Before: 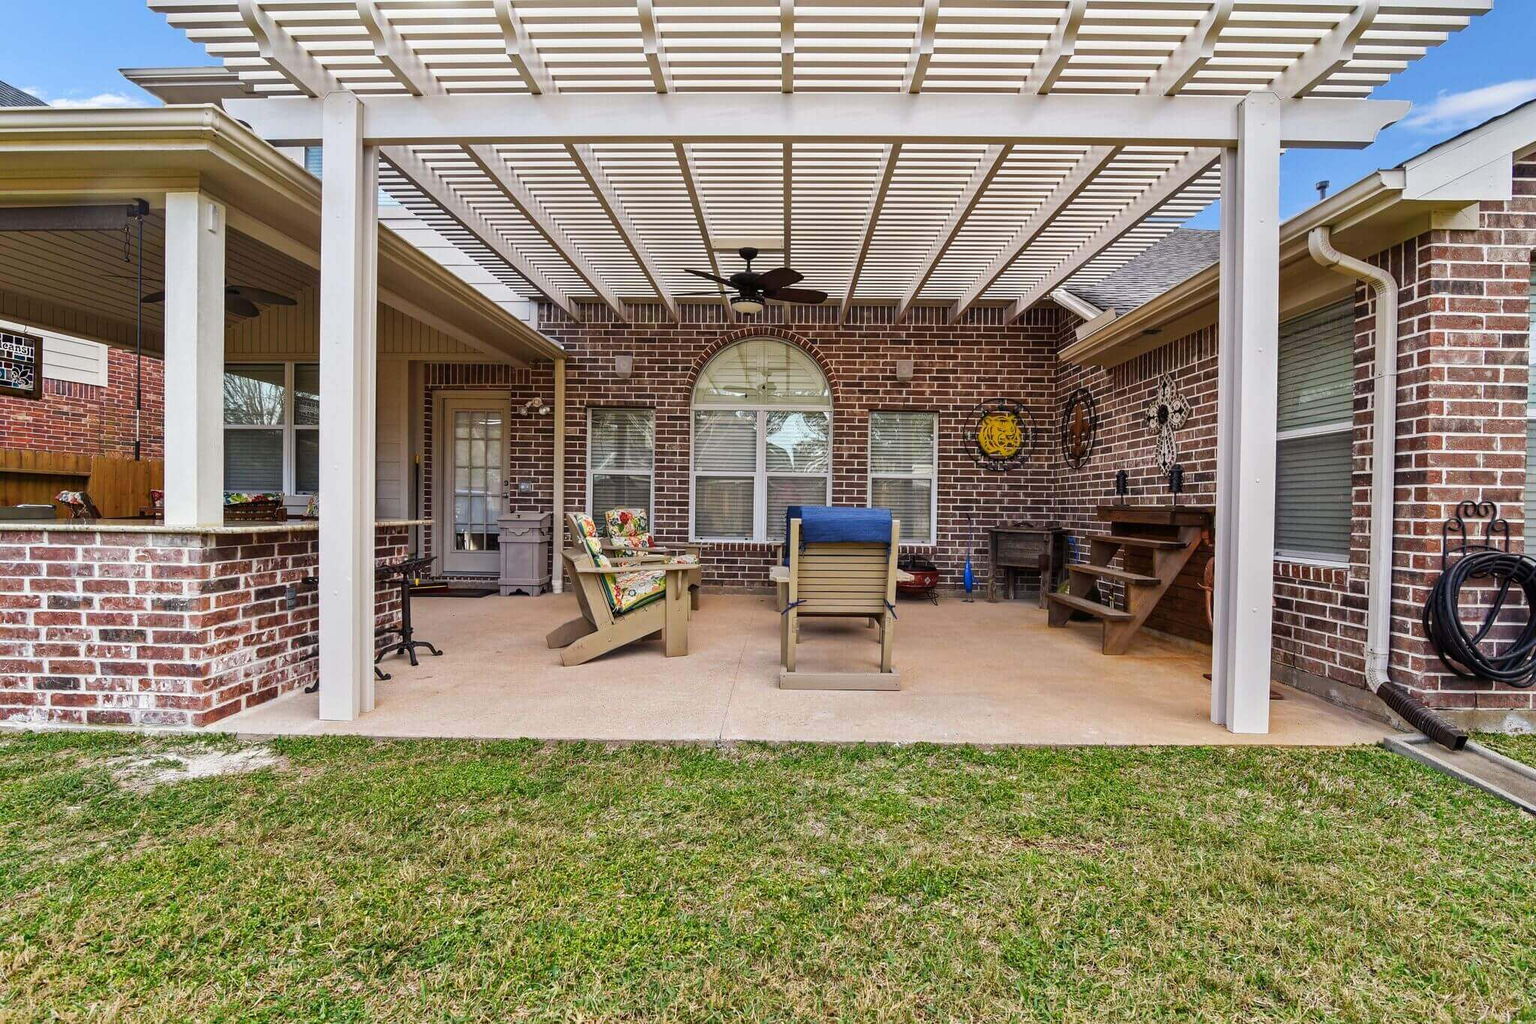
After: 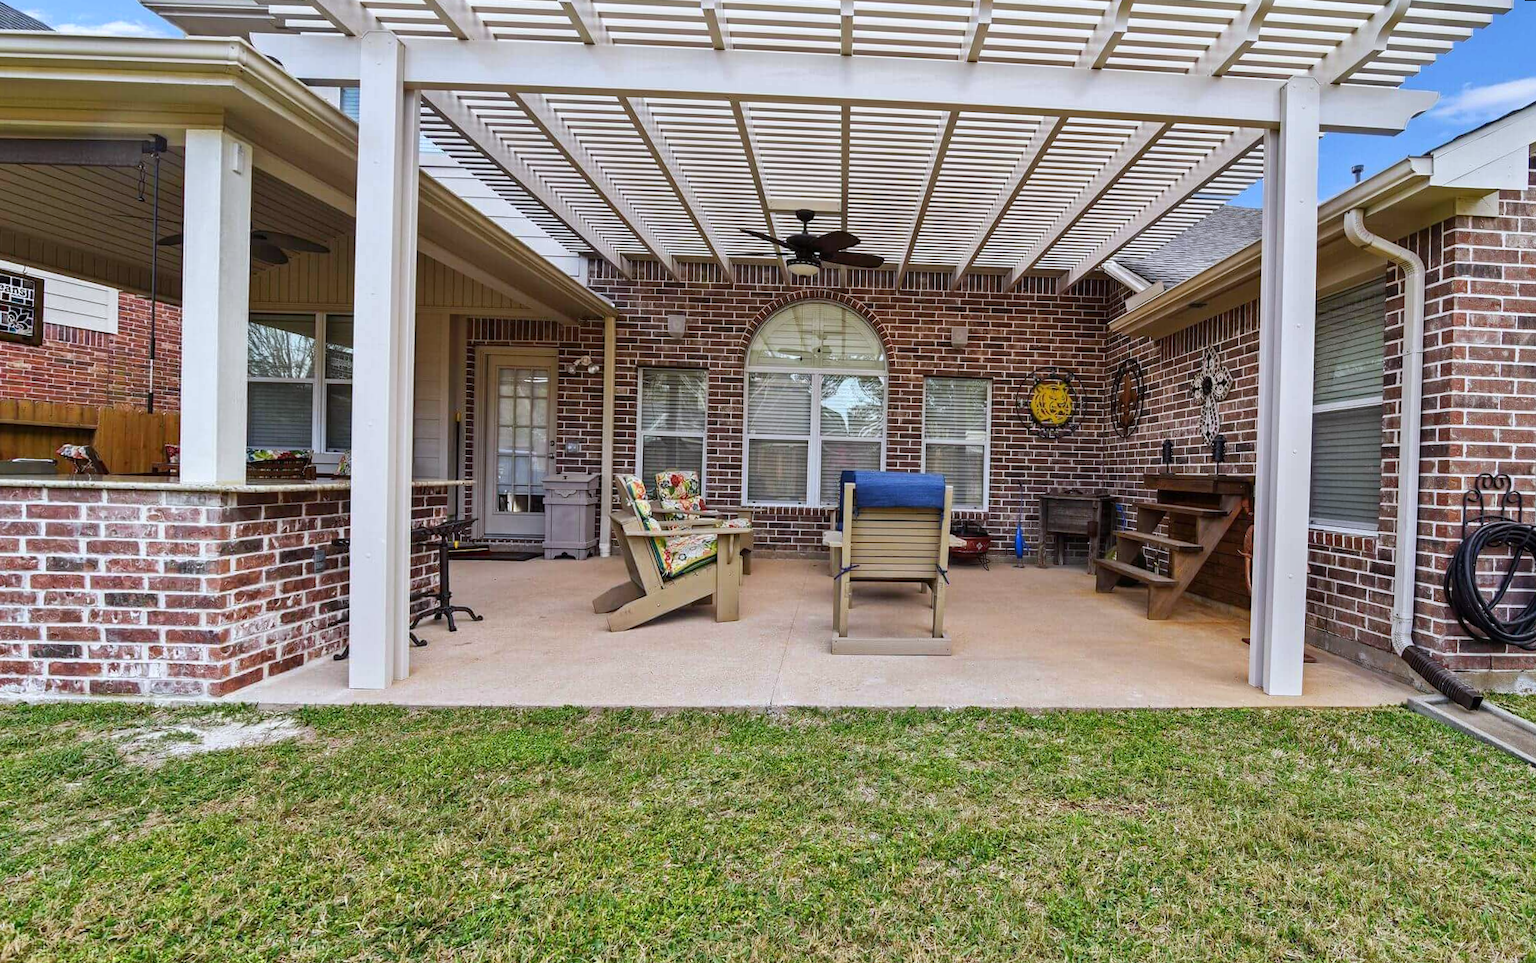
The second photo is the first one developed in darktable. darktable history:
white balance: red 0.967, blue 1.049
rotate and perspective: rotation 0.679°, lens shift (horizontal) 0.136, crop left 0.009, crop right 0.991, crop top 0.078, crop bottom 0.95
